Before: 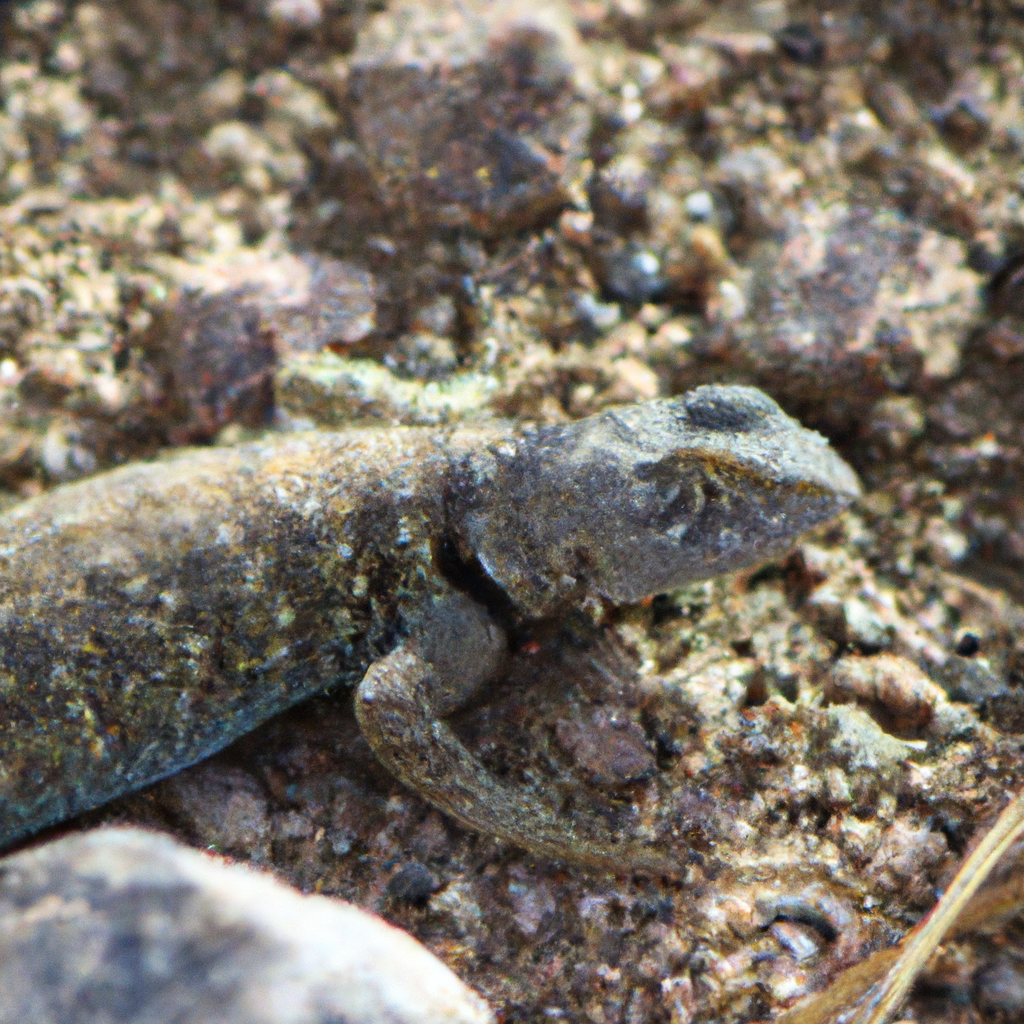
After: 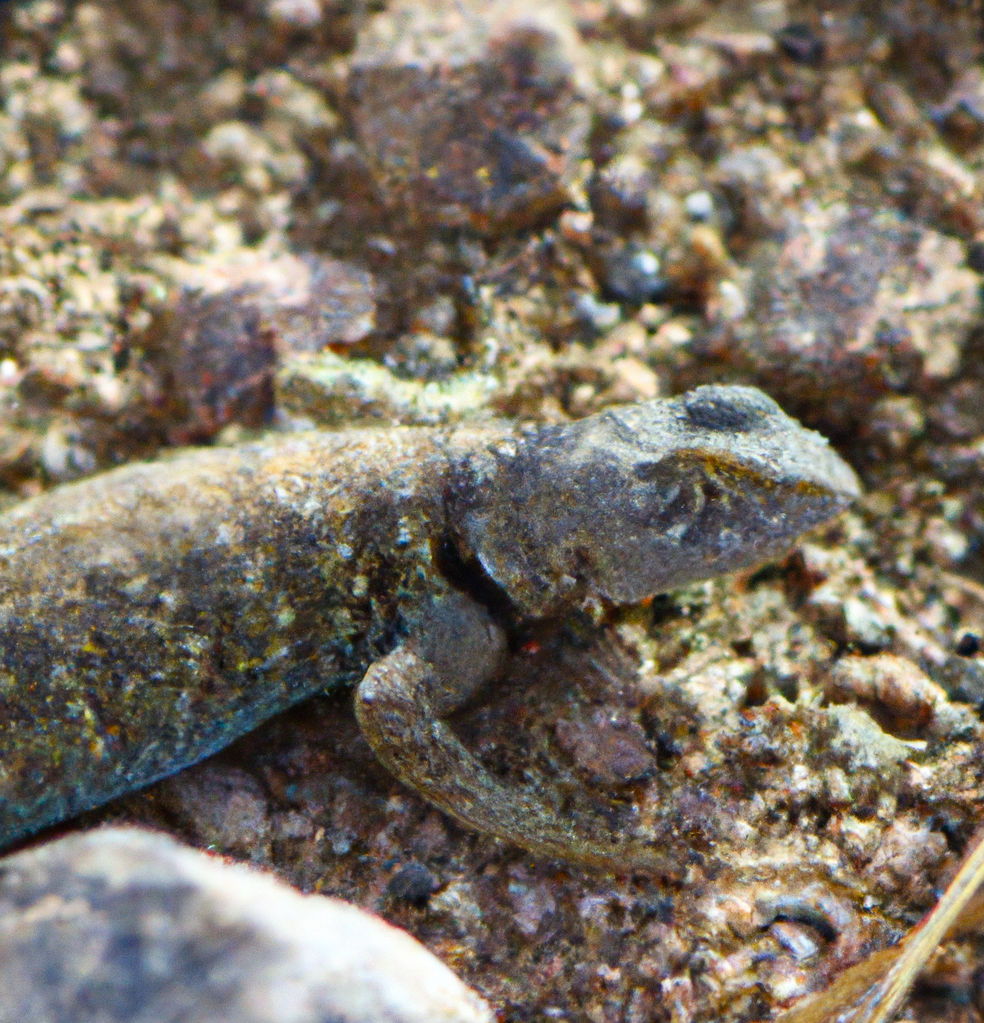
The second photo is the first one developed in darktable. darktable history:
color balance rgb: perceptual saturation grading › global saturation 21.091%, perceptual saturation grading › highlights -19.916%, perceptual saturation grading › shadows 29.457%
crop: right 3.903%, bottom 0.034%
